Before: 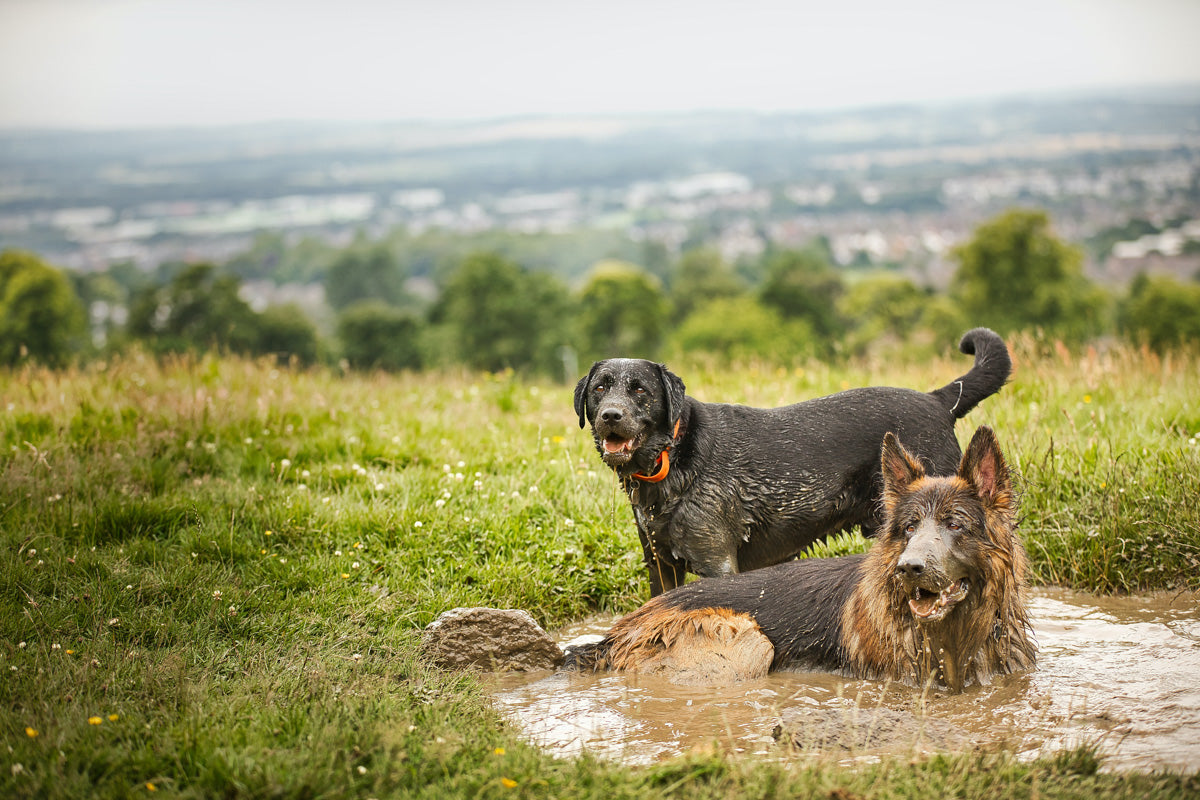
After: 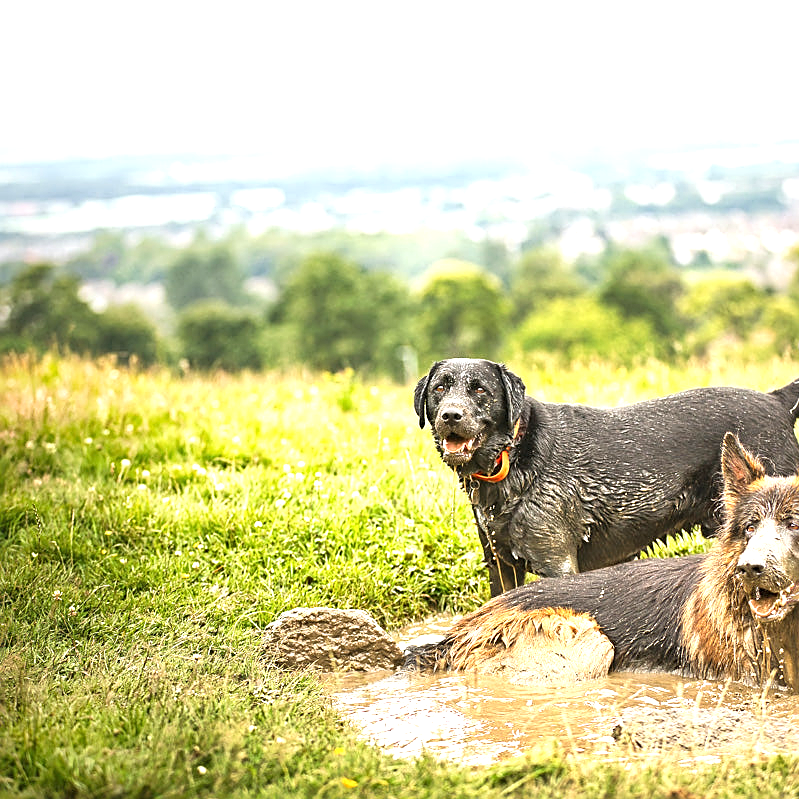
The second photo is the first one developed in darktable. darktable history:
sharpen: on, module defaults
exposure: black level correction 0, exposure 1.1 EV, compensate exposure bias true, compensate highlight preservation false
white balance: emerald 1
crop and rotate: left 13.342%, right 19.991%
